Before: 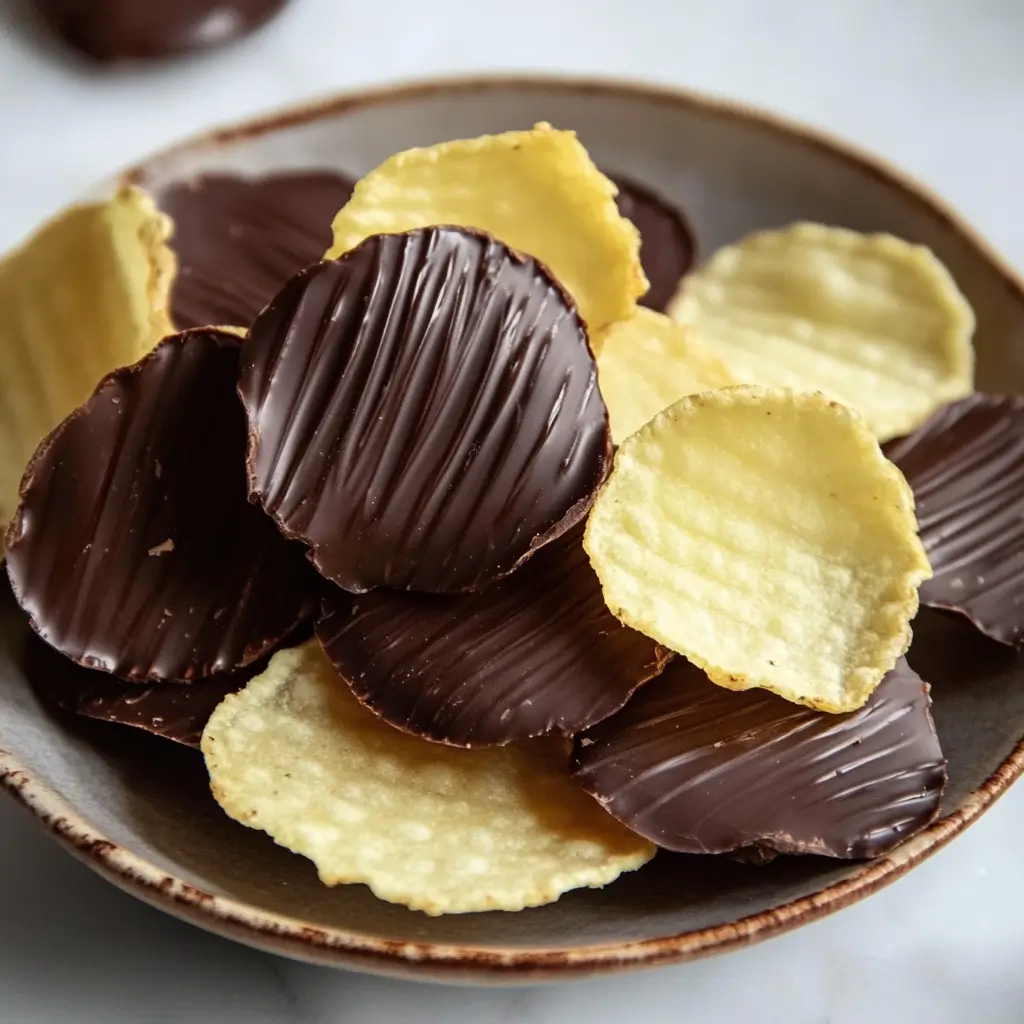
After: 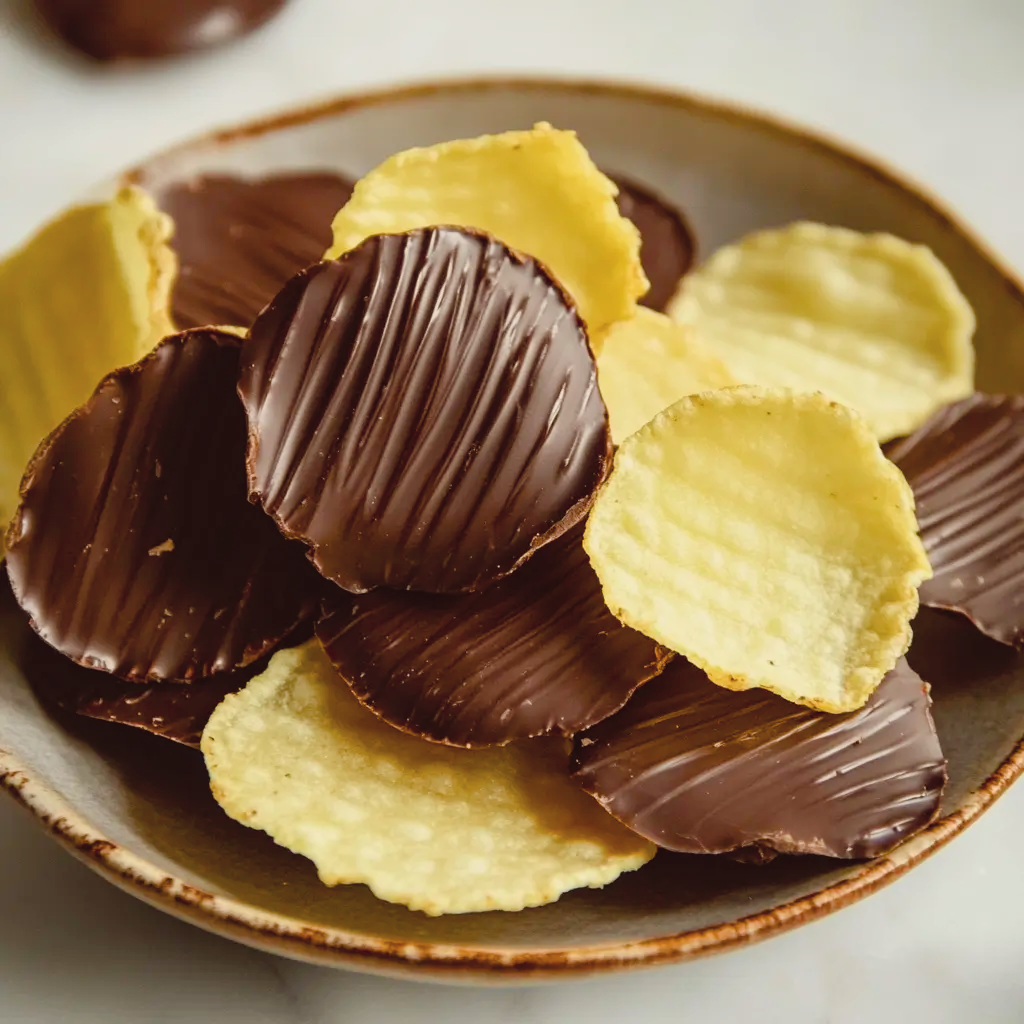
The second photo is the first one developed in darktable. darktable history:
color balance rgb: perceptual saturation grading › global saturation 20%, perceptual saturation grading › highlights -25%, perceptual saturation grading › shadows 50%
contrast brightness saturation: brightness 0.13
shadows and highlights: shadows 4.1, highlights -17.6, soften with gaussian
color balance: lift [1.005, 1.002, 0.998, 0.998], gamma [1, 1.021, 1.02, 0.979], gain [0.923, 1.066, 1.056, 0.934]
filmic rgb: black relative exposure -11.35 EV, white relative exposure 3.22 EV, hardness 6.76, color science v6 (2022)
